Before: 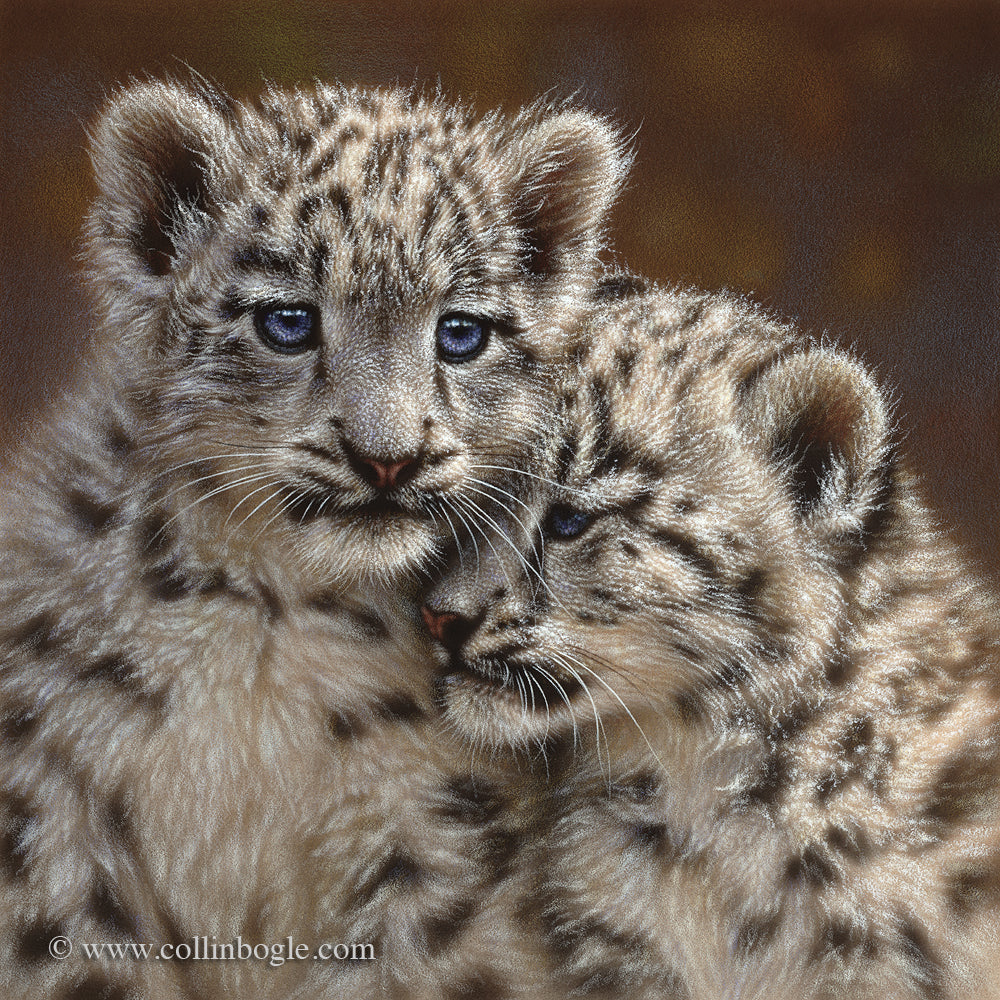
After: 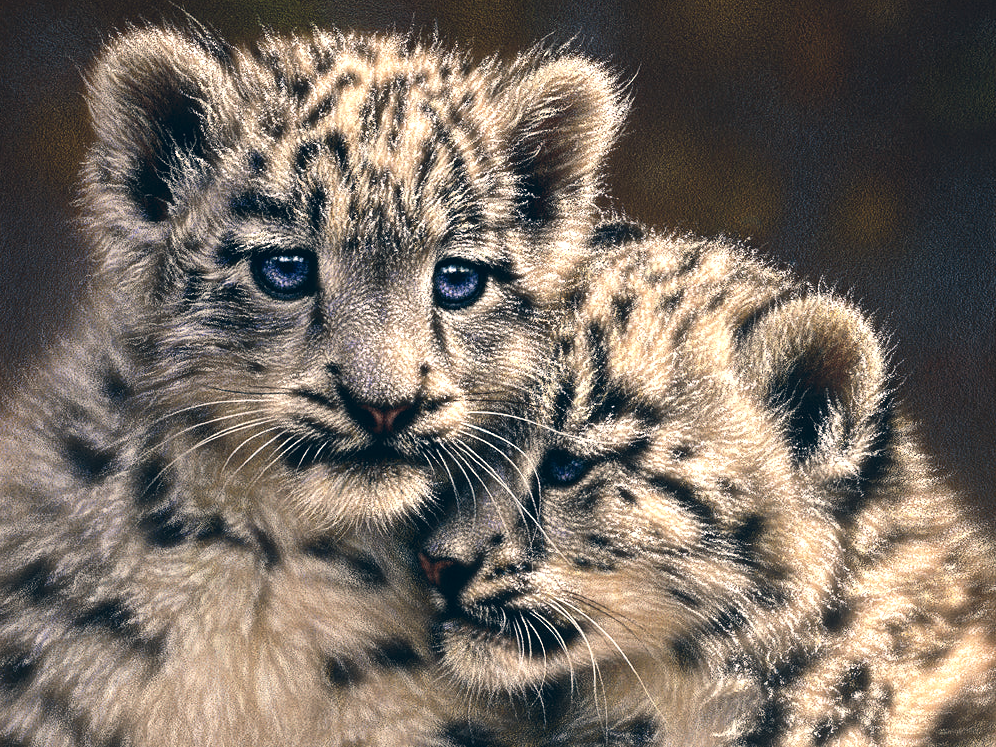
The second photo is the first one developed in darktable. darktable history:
color correction: highlights a* 10.32, highlights b* 14.66, shadows a* -9.59, shadows b* -15.02
tone equalizer: -8 EV -0.75 EV, -7 EV -0.7 EV, -6 EV -0.6 EV, -5 EV -0.4 EV, -3 EV 0.4 EV, -2 EV 0.6 EV, -1 EV 0.7 EV, +0 EV 0.75 EV, edges refinement/feathering 500, mask exposure compensation -1.57 EV, preserve details no
crop: left 0.387%, top 5.469%, bottom 19.809%
